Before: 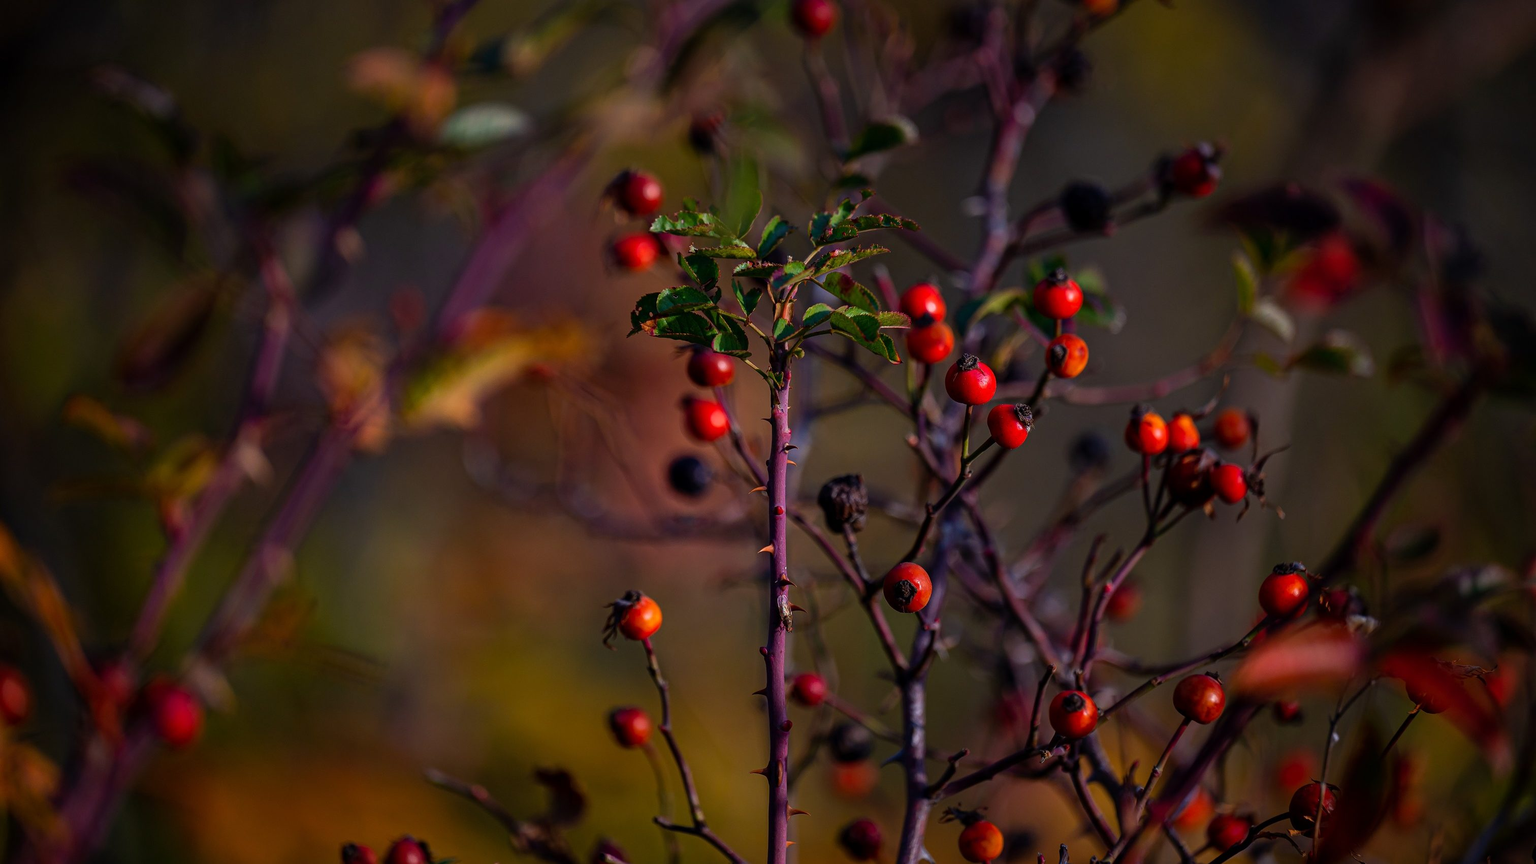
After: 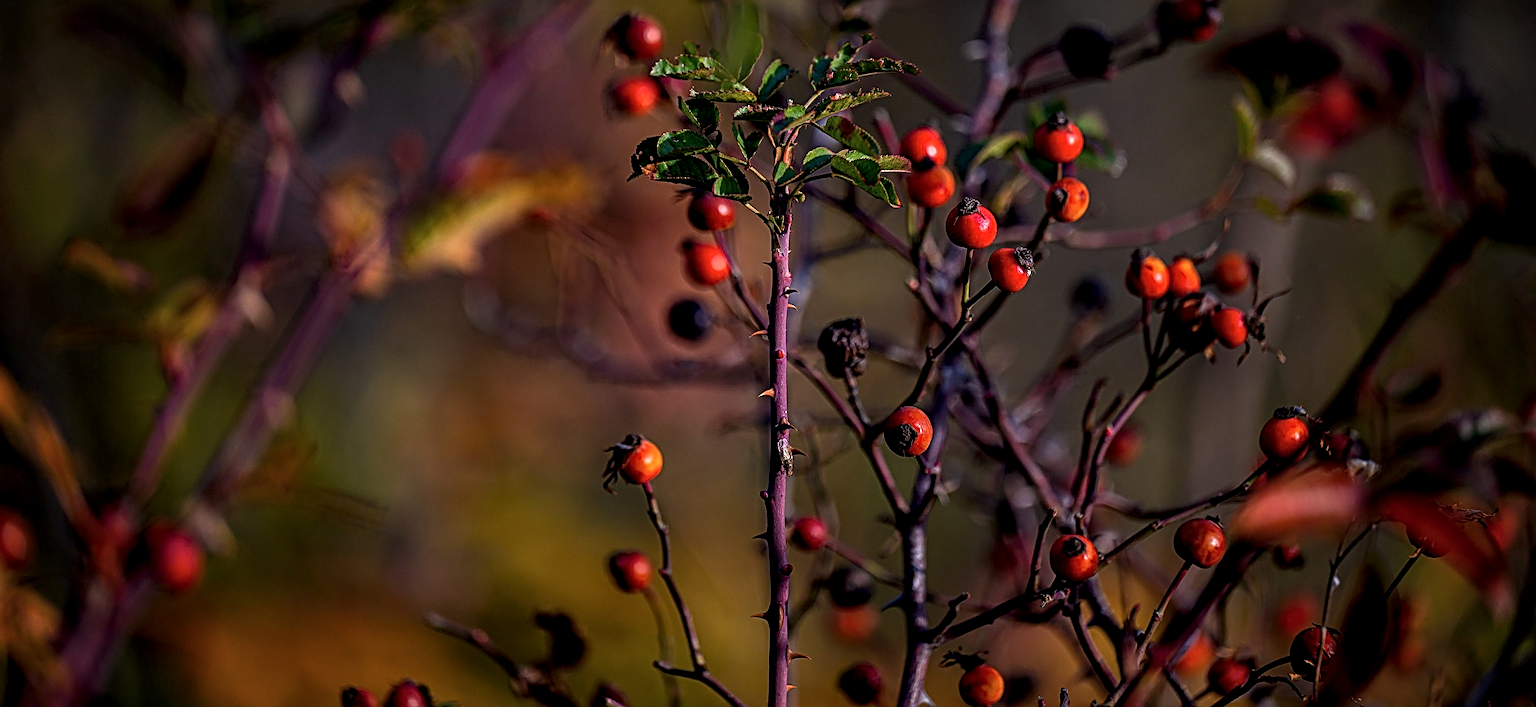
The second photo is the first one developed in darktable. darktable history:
sharpen: radius 3.637, amount 0.926
local contrast: highlights 63%, detail 143%, midtone range 0.426
crop and rotate: top 18.123%
